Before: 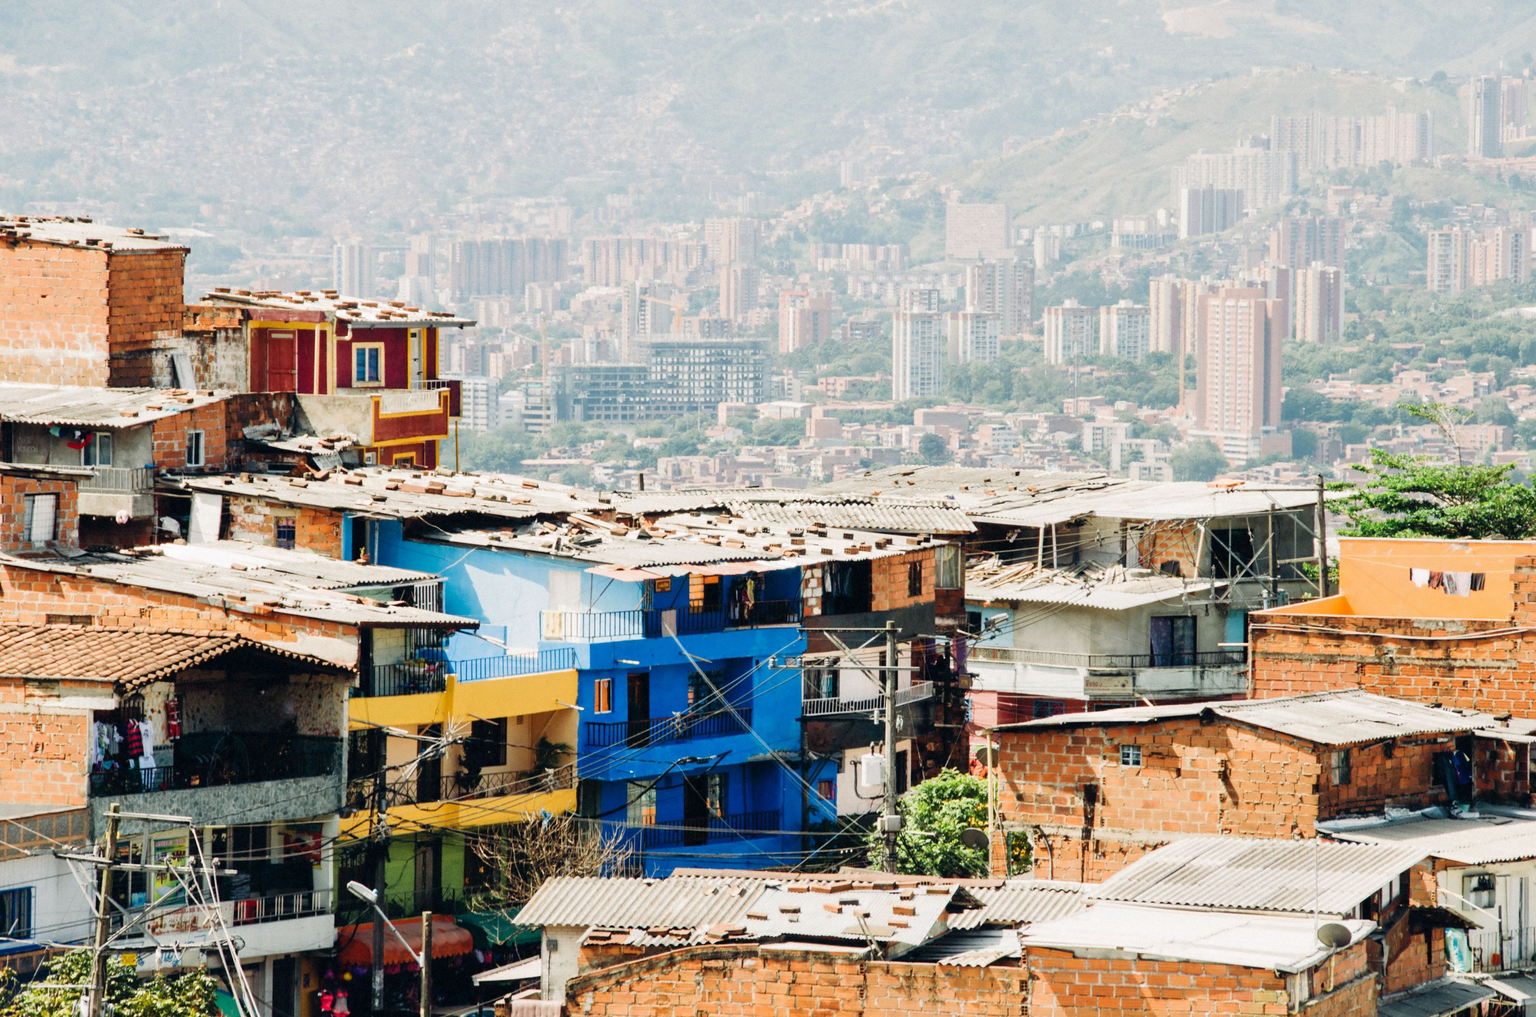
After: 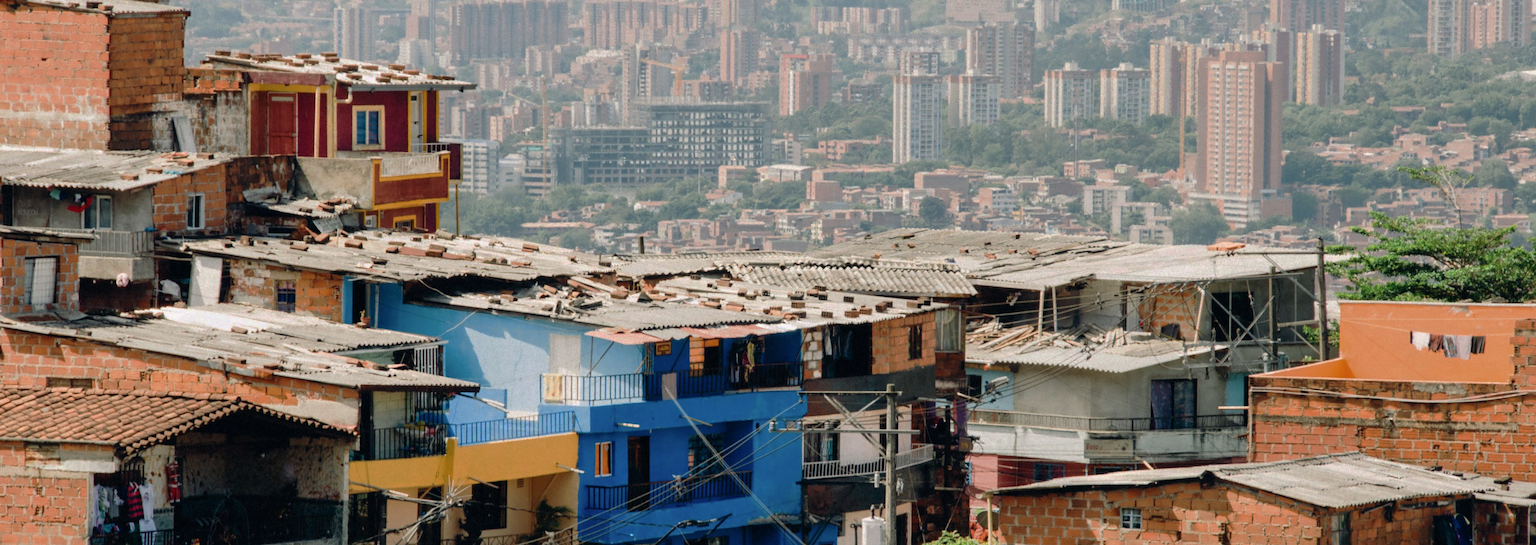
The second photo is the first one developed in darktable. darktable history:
base curve: curves: ch0 [(0, 0) (0.826, 0.587) (1, 1)], preserve colors none
crop and rotate: top 23.34%, bottom 23.045%
